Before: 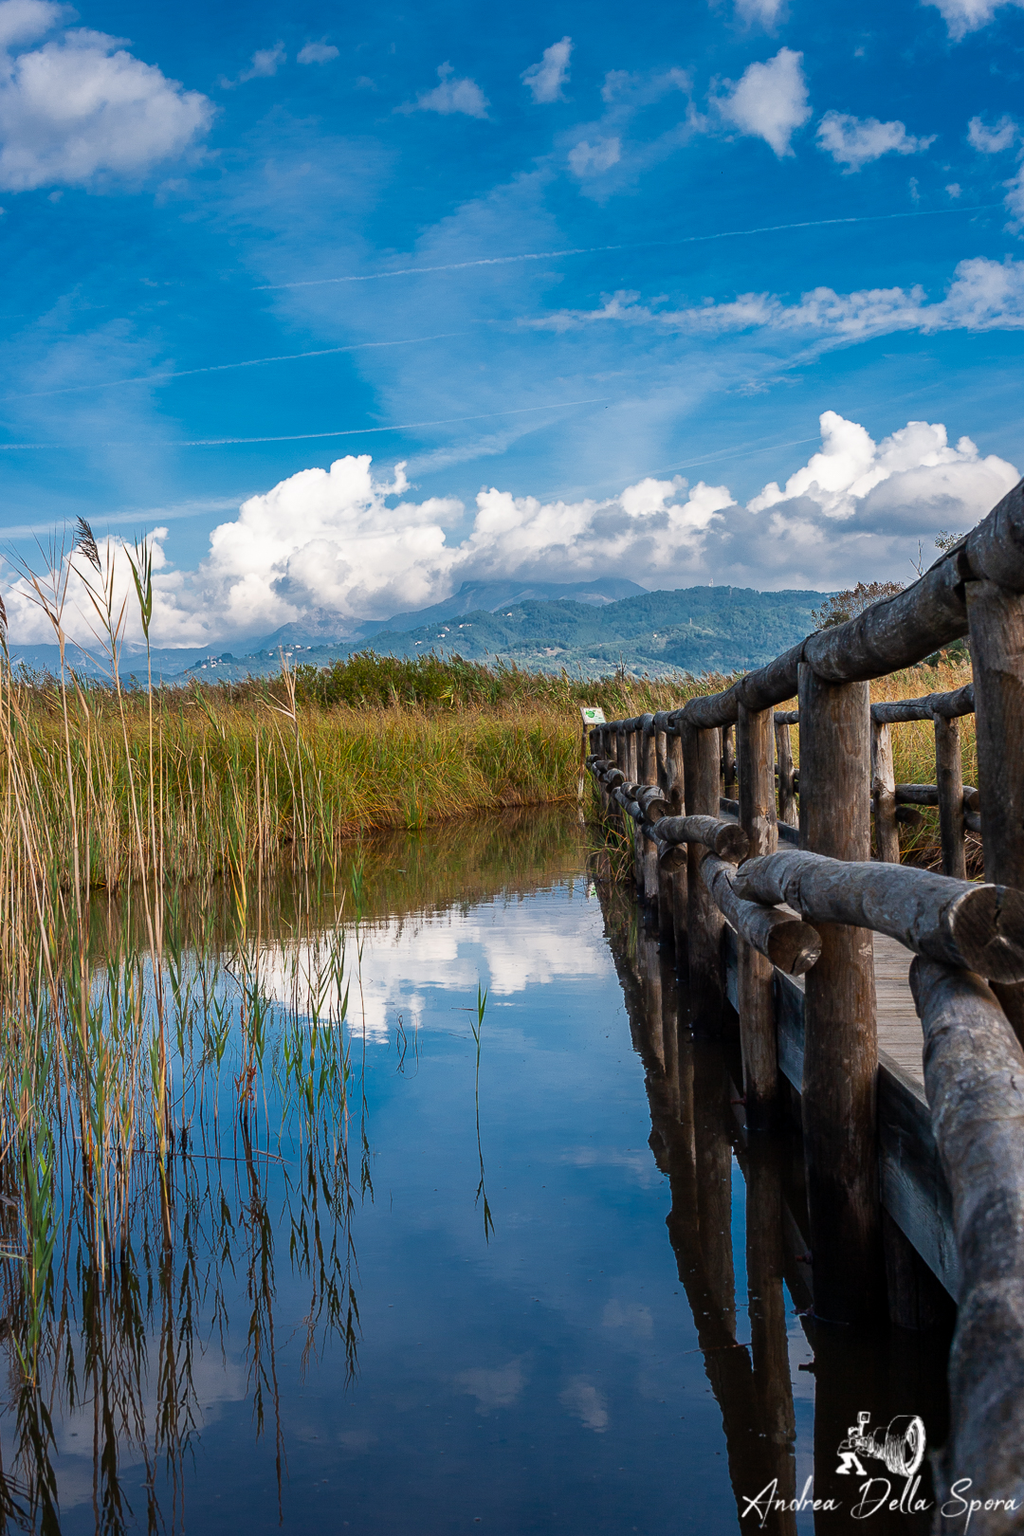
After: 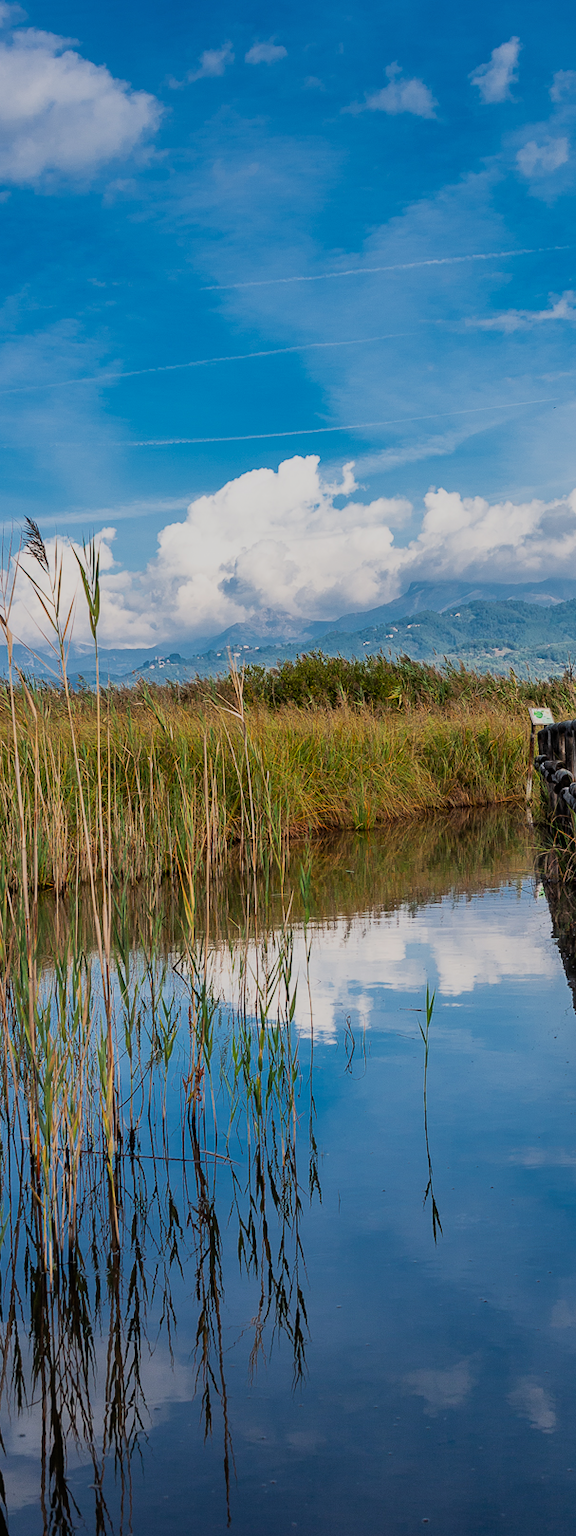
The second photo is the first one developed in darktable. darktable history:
crop: left 5.114%, right 38.589%
filmic rgb: black relative exposure -7.65 EV, white relative exposure 4.56 EV, hardness 3.61, color science v6 (2022)
shadows and highlights: shadows 32, highlights -32, soften with gaussian
